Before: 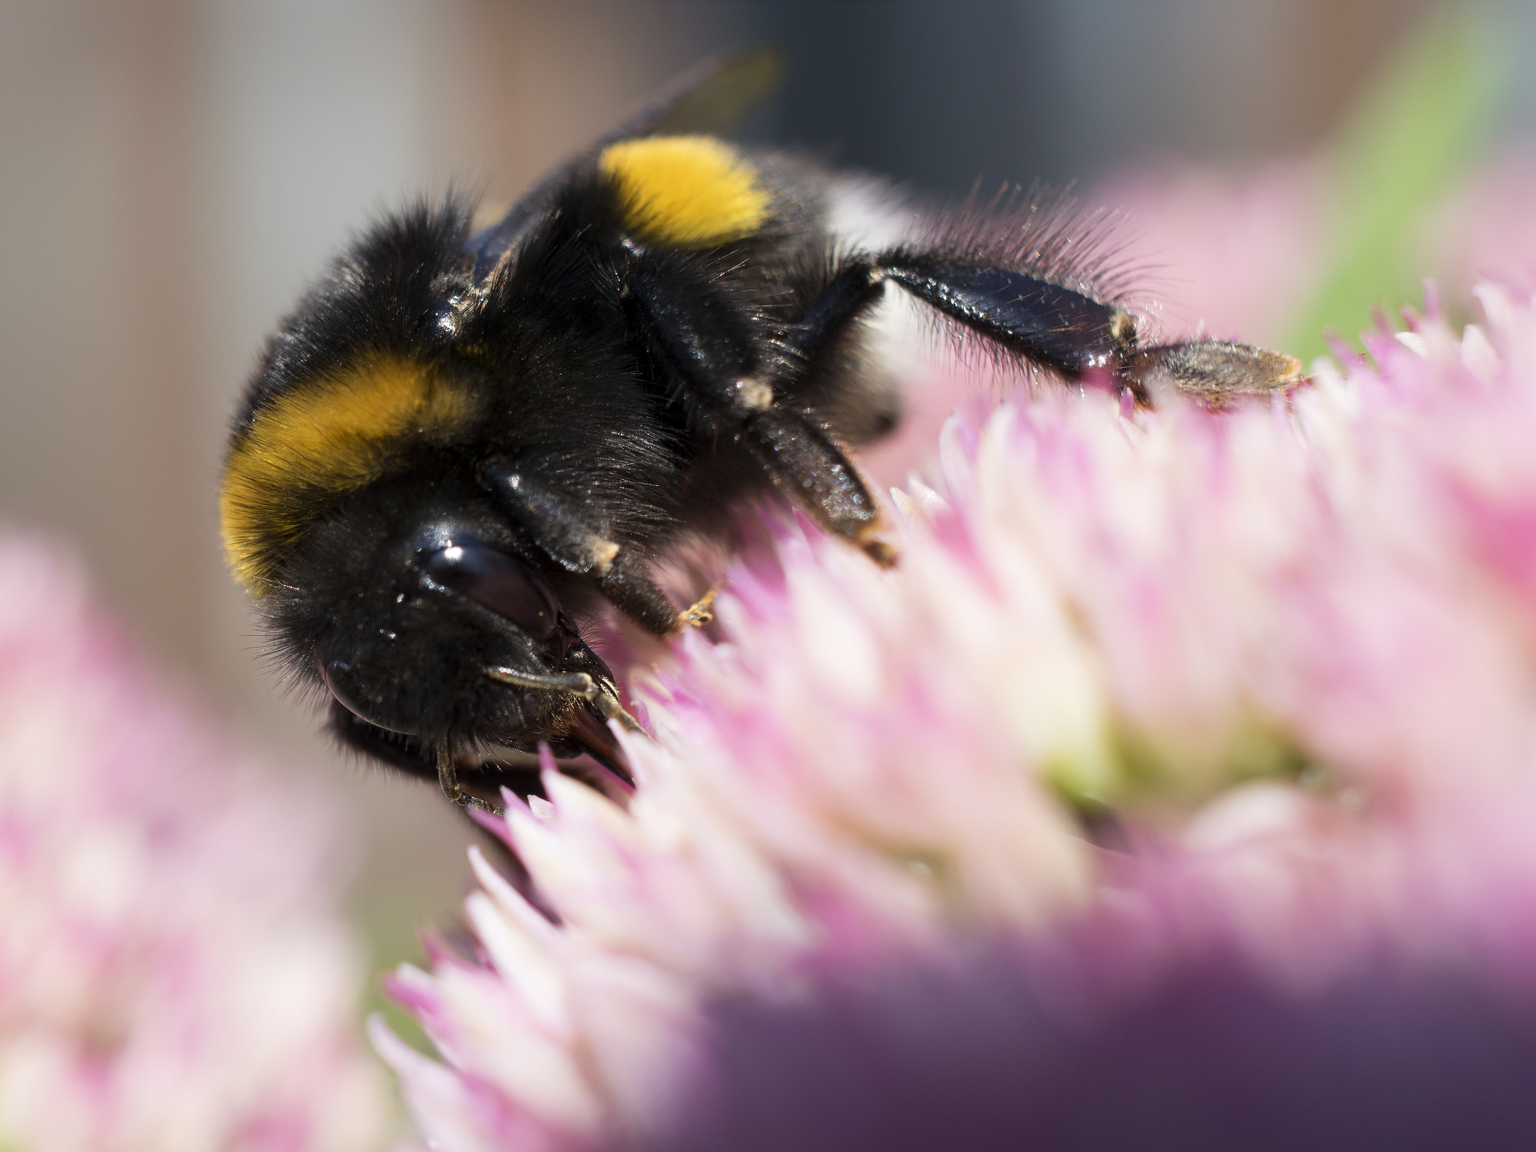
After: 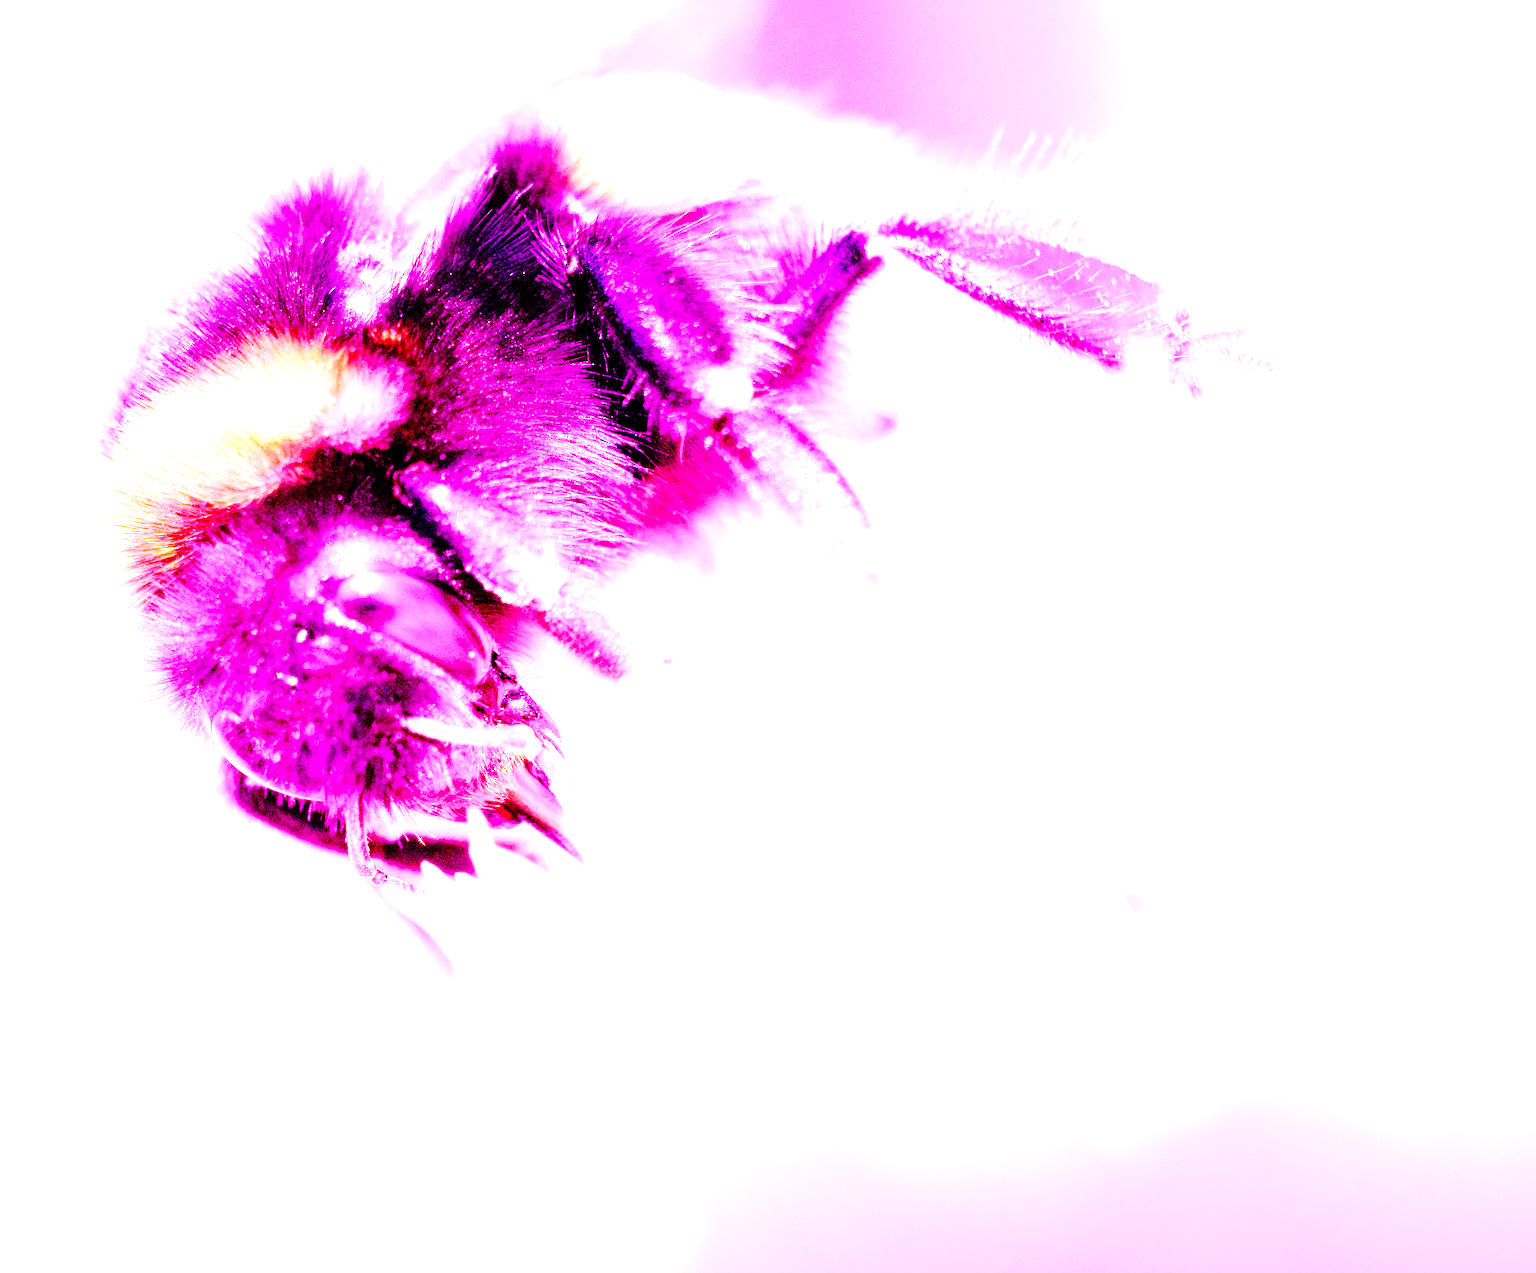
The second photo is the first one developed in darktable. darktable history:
tone equalizer: -8 EV -0.75 EV, -7 EV -0.7 EV, -6 EV -0.6 EV, -5 EV -0.4 EV, -3 EV 0.4 EV, -2 EV 0.6 EV, -1 EV 0.7 EV, +0 EV 0.75 EV, edges refinement/feathering 500, mask exposure compensation -1.57 EV, preserve details no
white balance: red 8, blue 8
base curve: curves: ch0 [(0, 0) (0.036, 0.025) (0.121, 0.166) (0.206, 0.329) (0.605, 0.79) (1, 1)], preserve colors none
crop: left 9.807%, top 6.259%, right 7.334%, bottom 2.177%
exposure: black level correction 0.016, exposure -0.009 EV, compensate highlight preservation false
grain: coarseness 0.09 ISO
